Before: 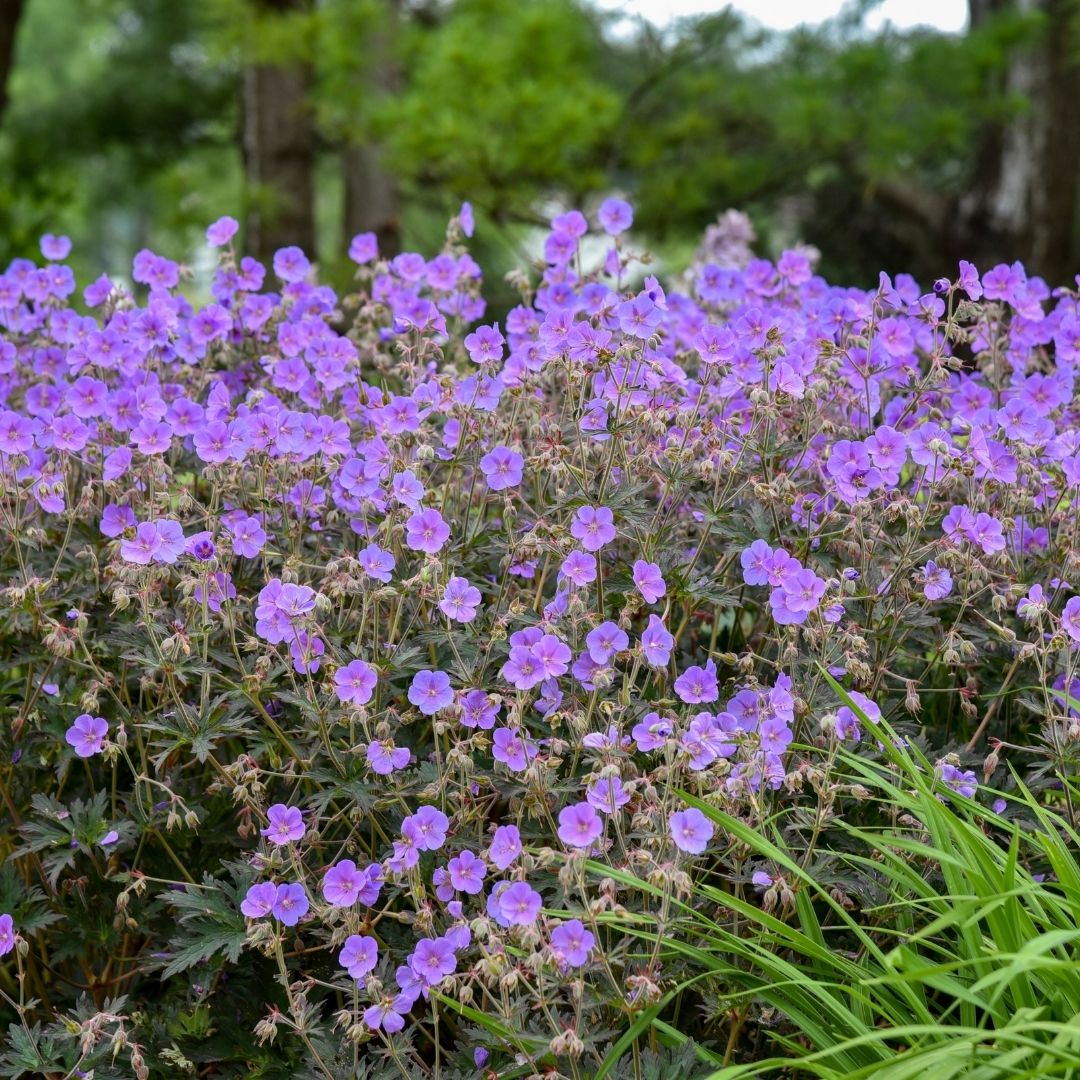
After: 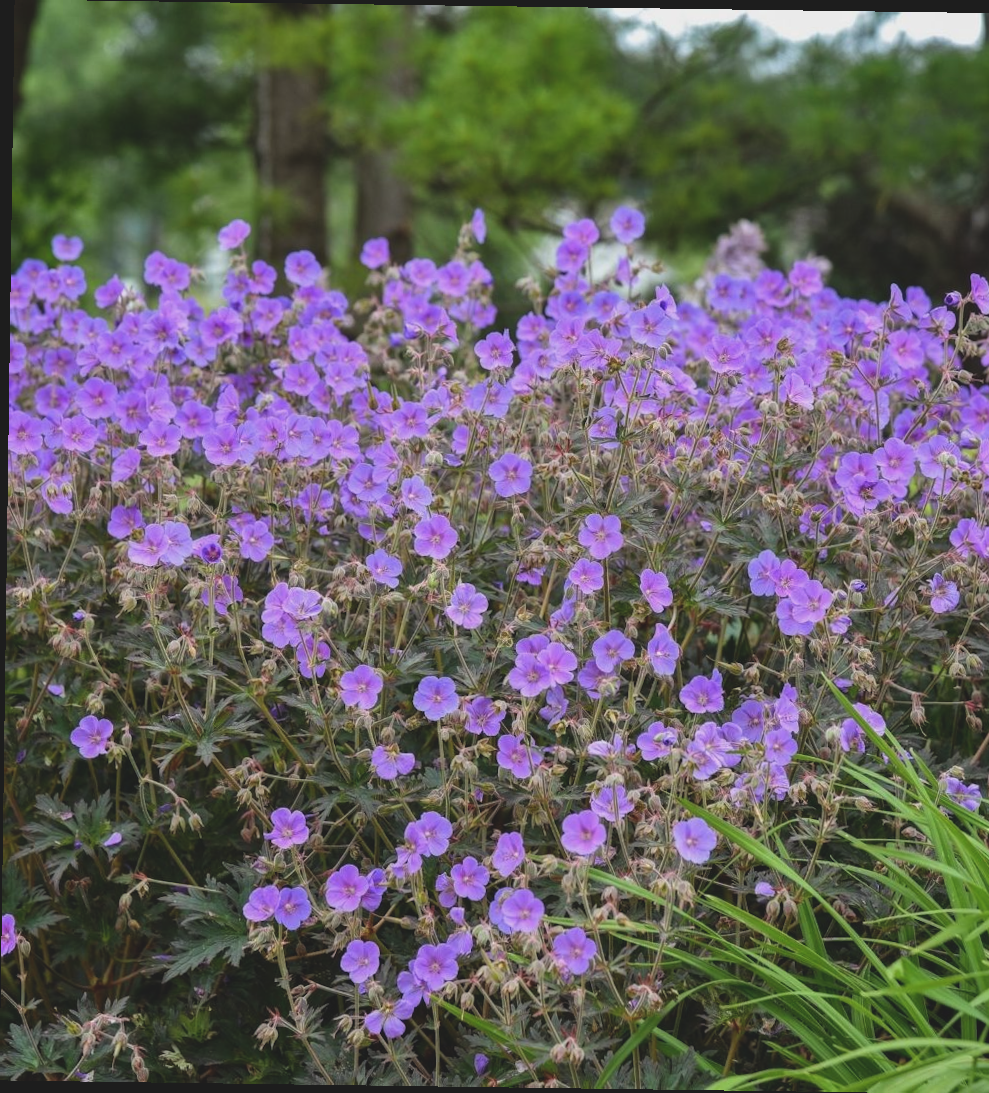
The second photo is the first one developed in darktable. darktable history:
rotate and perspective: rotation 0.8°, automatic cropping off
crop: right 9.509%, bottom 0.031%
exposure: black level correction -0.014, exposure -0.193 EV, compensate highlight preservation false
